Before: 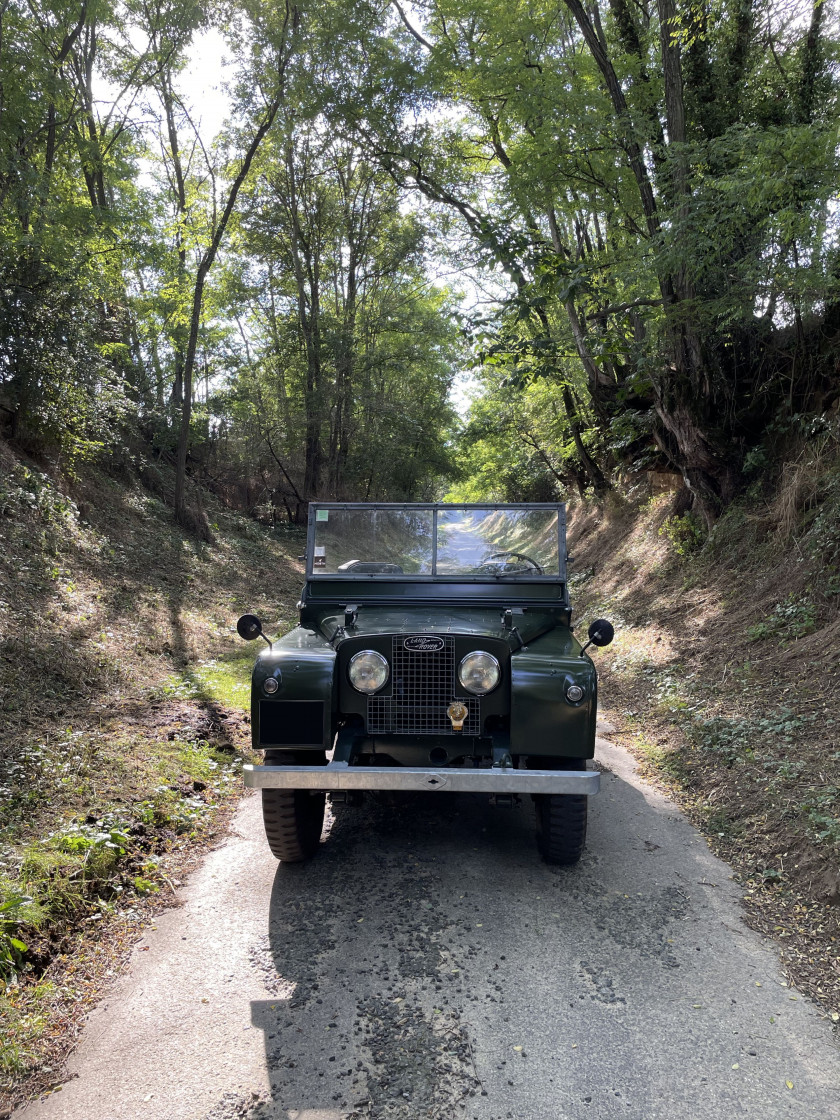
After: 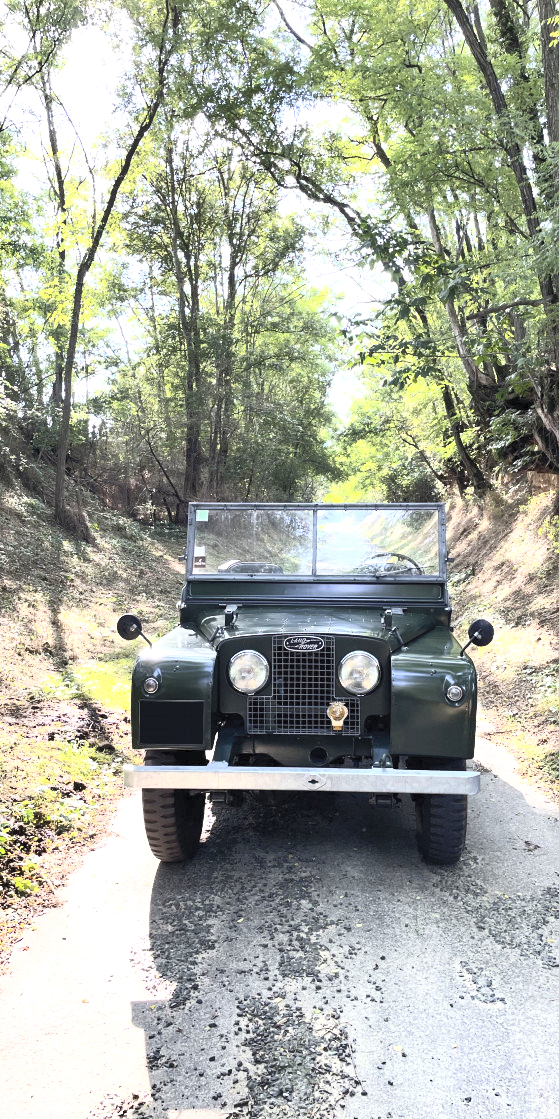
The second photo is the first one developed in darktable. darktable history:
exposure: exposure 0.726 EV, compensate highlight preservation false
shadows and highlights: shadows 12.68, white point adjustment 1.27, soften with gaussian
tone equalizer: on, module defaults
crop and rotate: left 14.389%, right 18.959%
contrast brightness saturation: contrast 0.379, brightness 0.543
